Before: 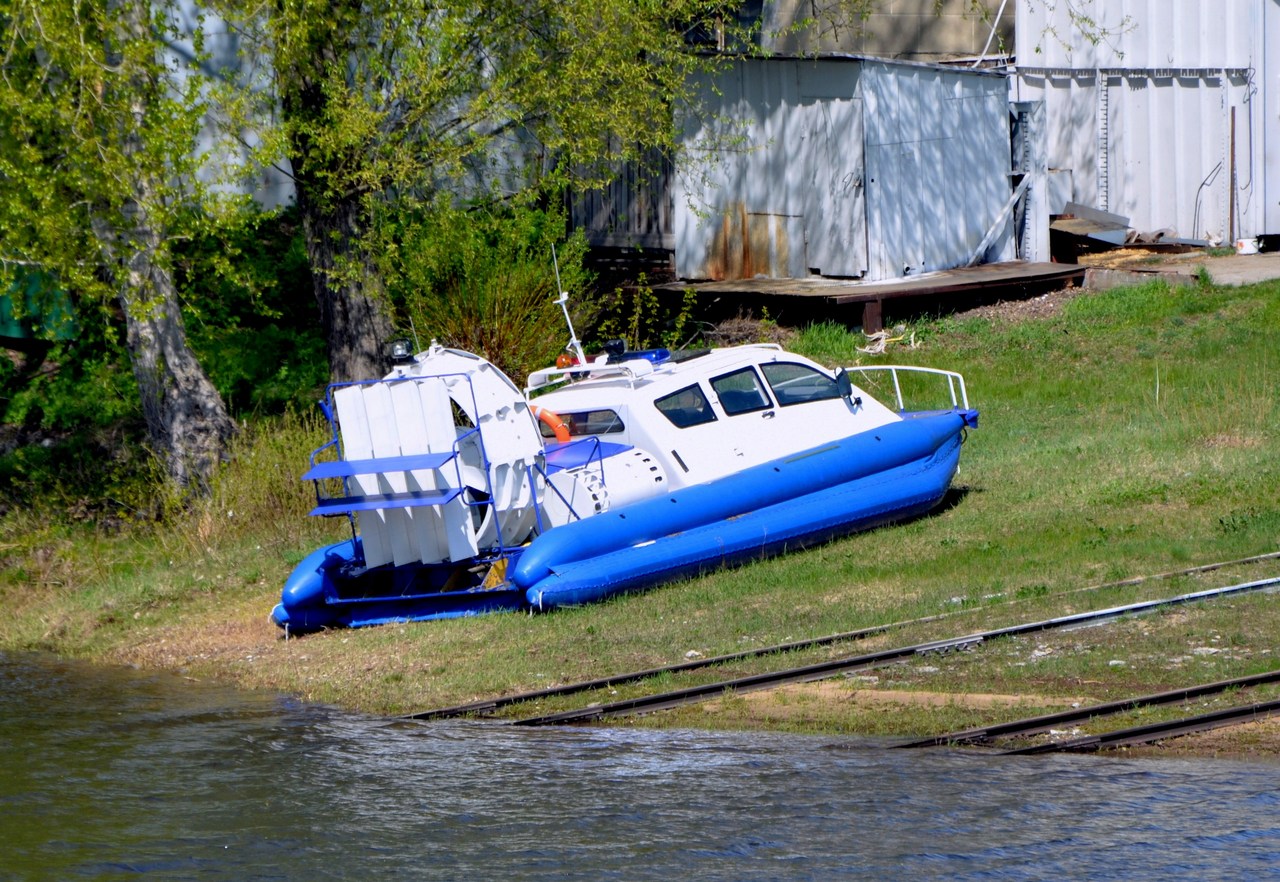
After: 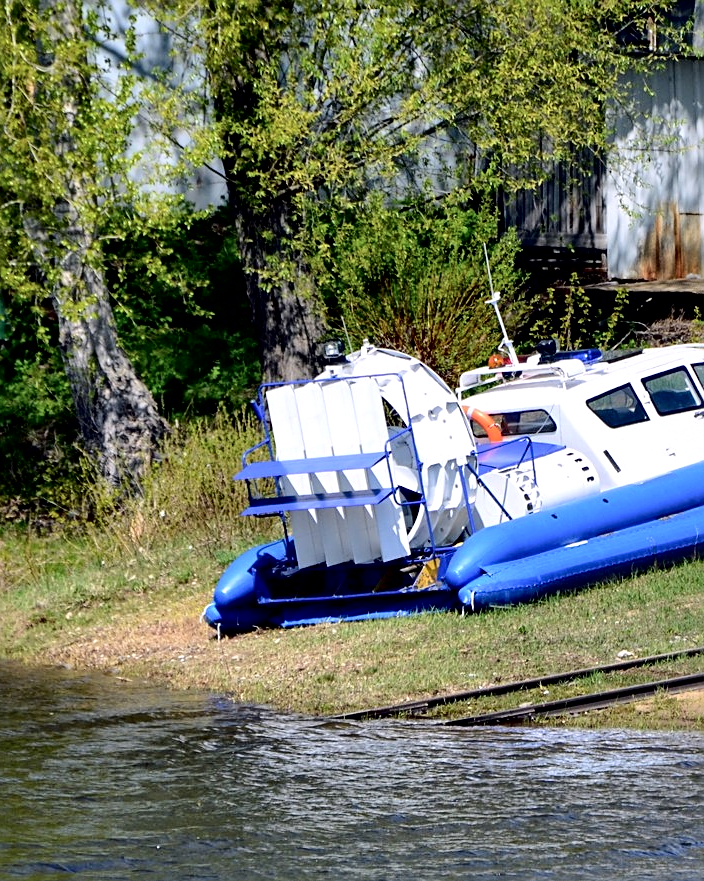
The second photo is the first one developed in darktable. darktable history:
sharpen: on, module defaults
shadows and highlights: radius 172.87, shadows 26.77, white point adjustment 3.1, highlights -68.86, soften with gaussian
local contrast: mode bilateral grid, contrast 20, coarseness 51, detail 148%, midtone range 0.2
crop: left 5.322%, right 38.904%
tone curve: curves: ch0 [(0, 0) (0.003, 0.001) (0.011, 0.004) (0.025, 0.013) (0.044, 0.022) (0.069, 0.035) (0.1, 0.053) (0.136, 0.088) (0.177, 0.149) (0.224, 0.213) (0.277, 0.293) (0.335, 0.381) (0.399, 0.463) (0.468, 0.546) (0.543, 0.616) (0.623, 0.693) (0.709, 0.766) (0.801, 0.843) (0.898, 0.921) (1, 1)], color space Lab, independent channels, preserve colors none
